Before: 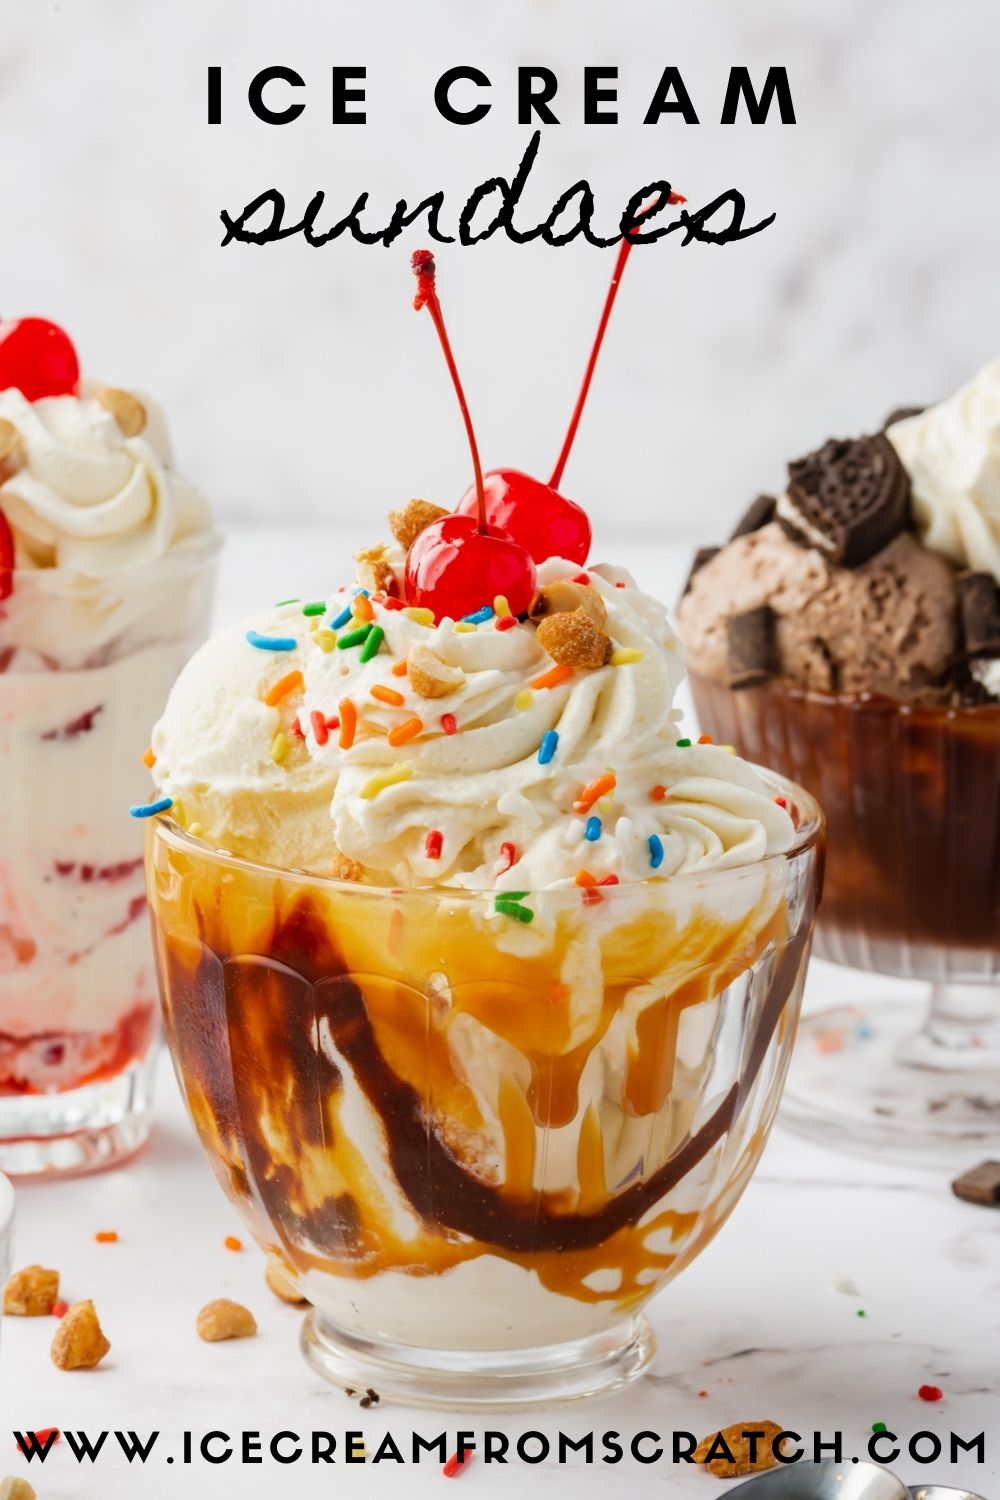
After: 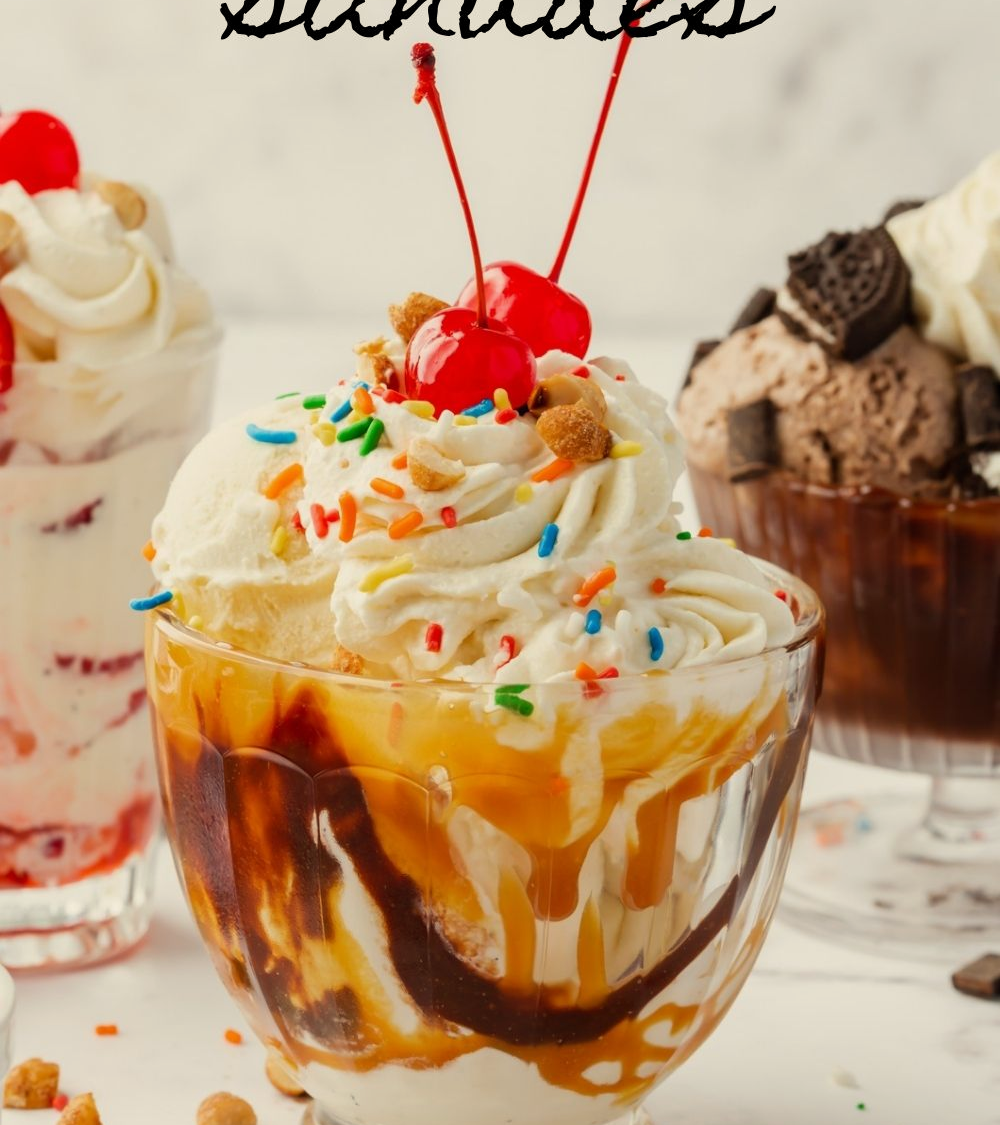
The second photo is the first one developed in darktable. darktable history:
white balance: red 1.029, blue 0.92
crop: top 13.819%, bottom 11.169%
exposure: exposure -0.177 EV, compensate highlight preservation false
